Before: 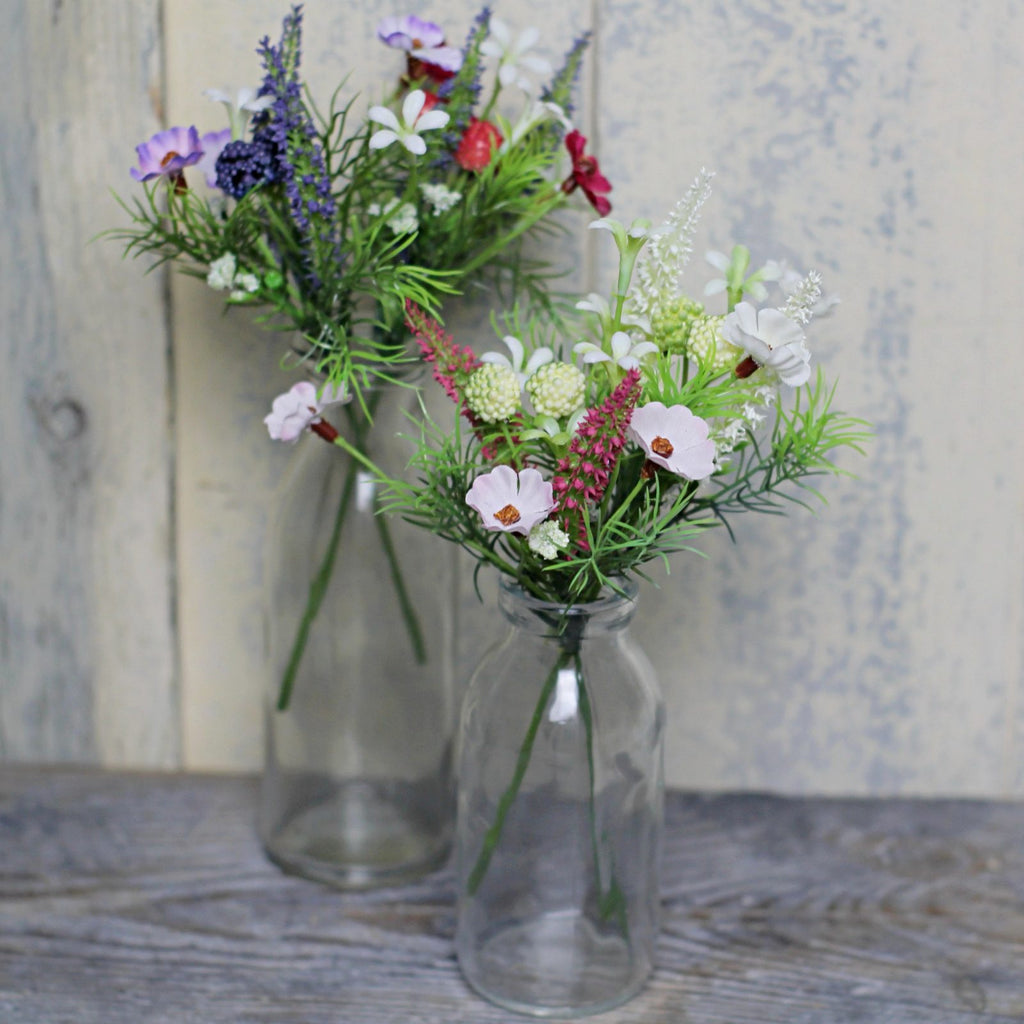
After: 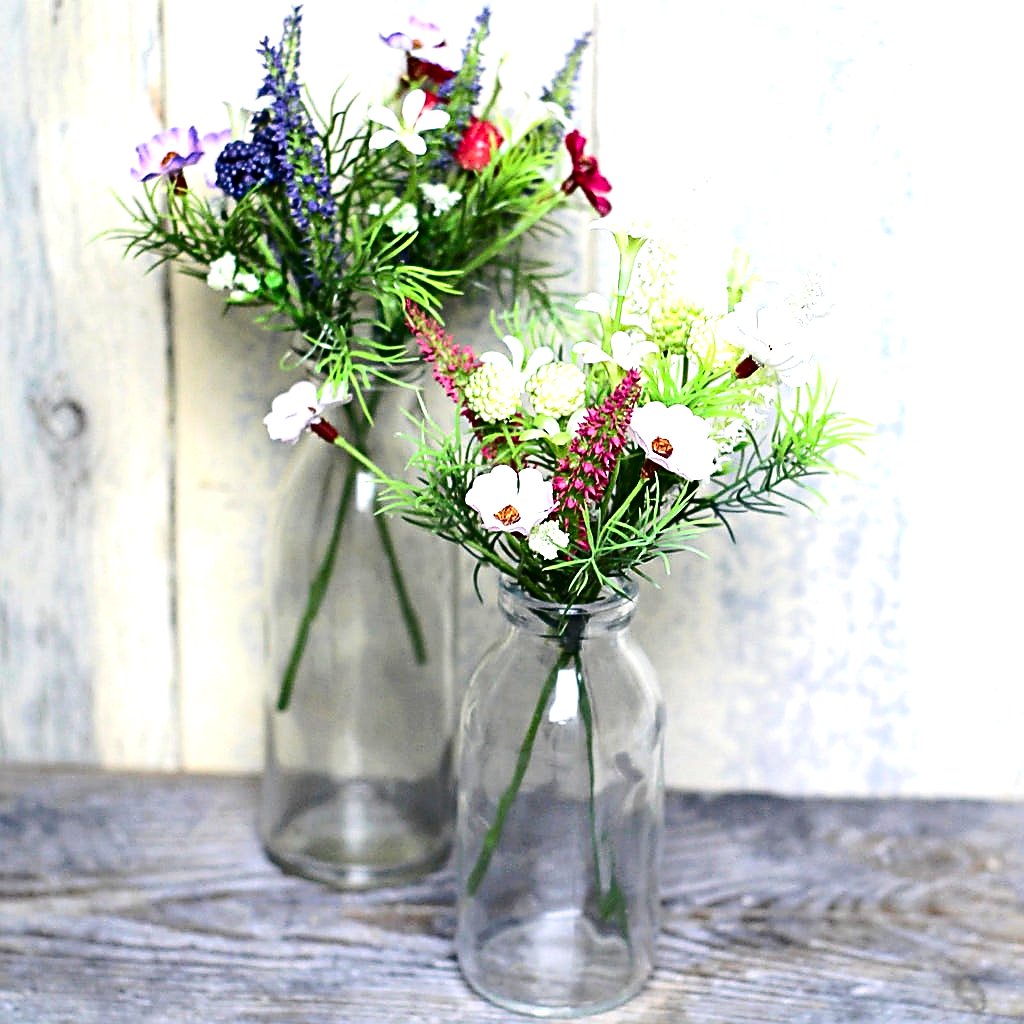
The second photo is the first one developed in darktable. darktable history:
exposure: black level correction 0, exposure 1.276 EV, compensate exposure bias true, compensate highlight preservation false
contrast brightness saturation: contrast 0.188, brightness -0.223, saturation 0.11
sharpen: radius 1.392, amount 1.252, threshold 0.695
